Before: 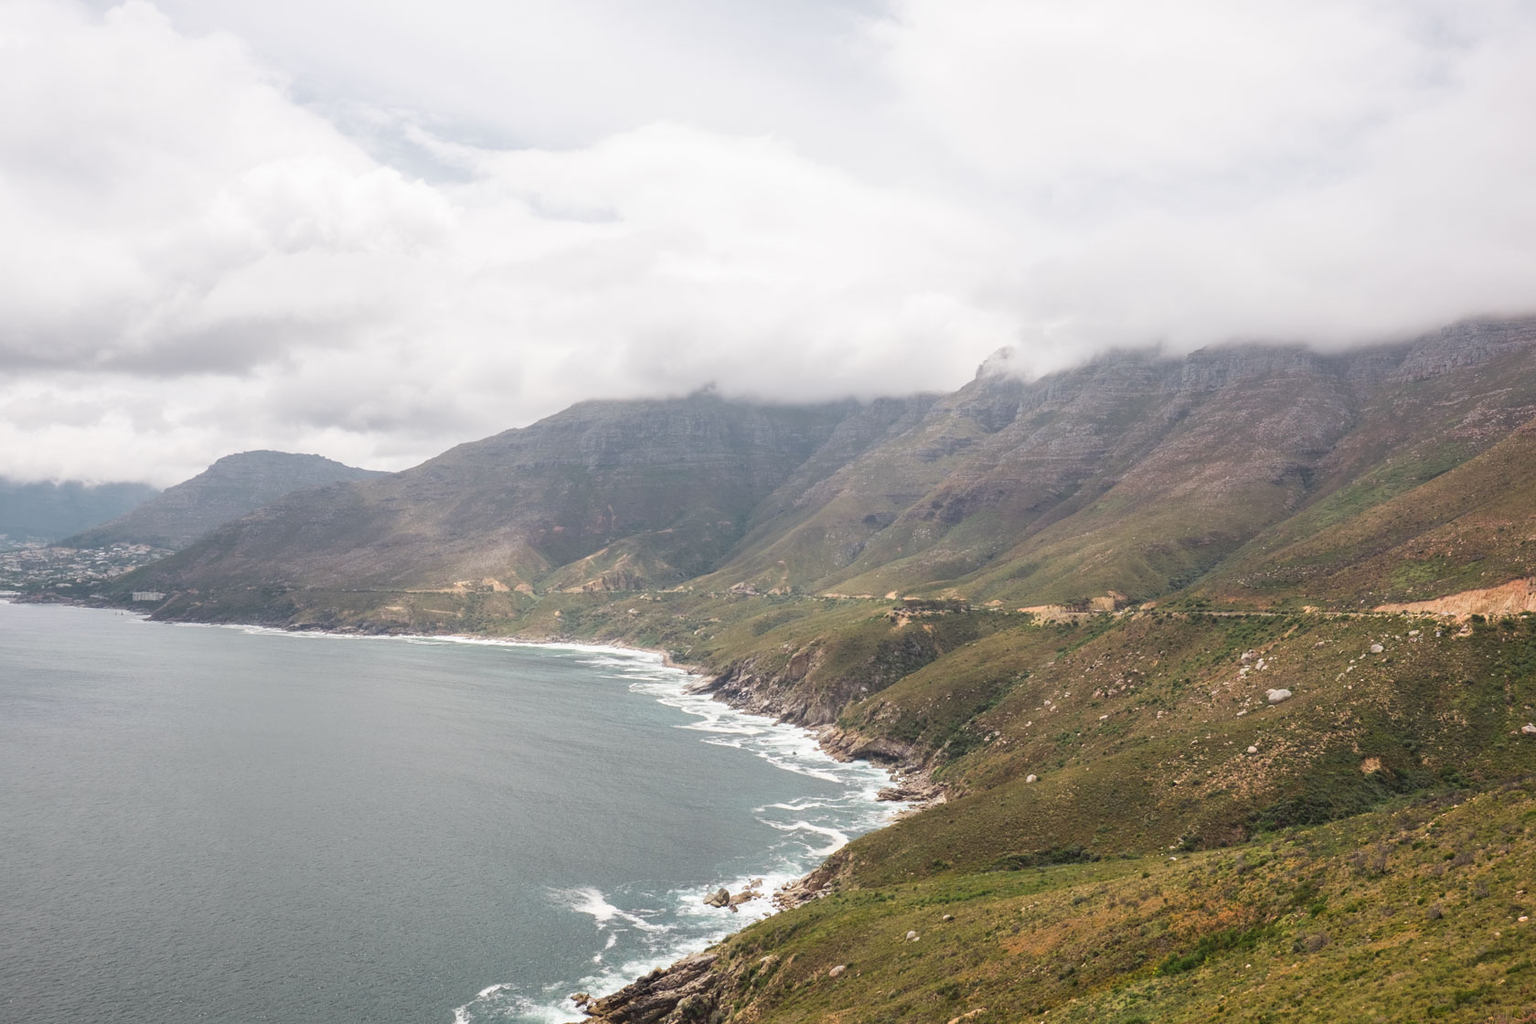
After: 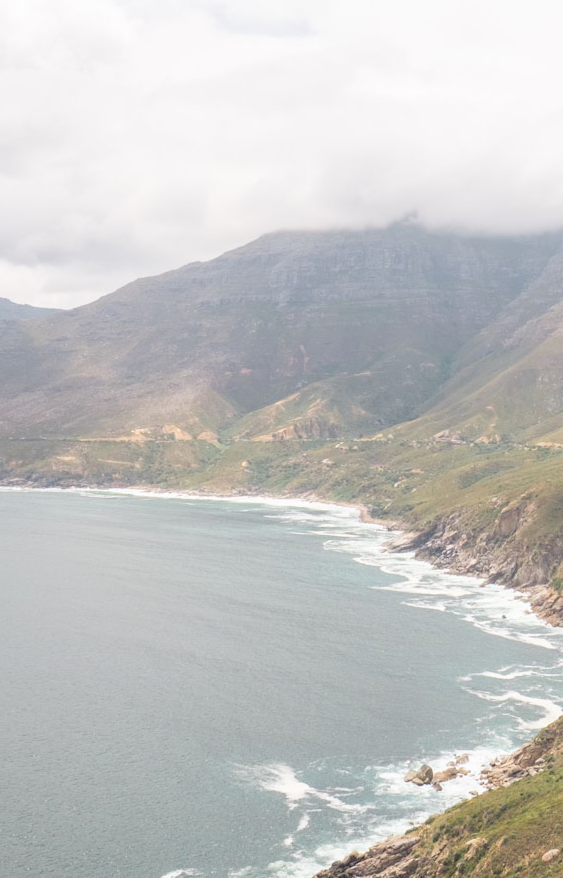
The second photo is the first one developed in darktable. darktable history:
crop and rotate: left 21.77%, top 18.528%, right 44.676%, bottom 2.997%
contrast brightness saturation: brightness 0.28
